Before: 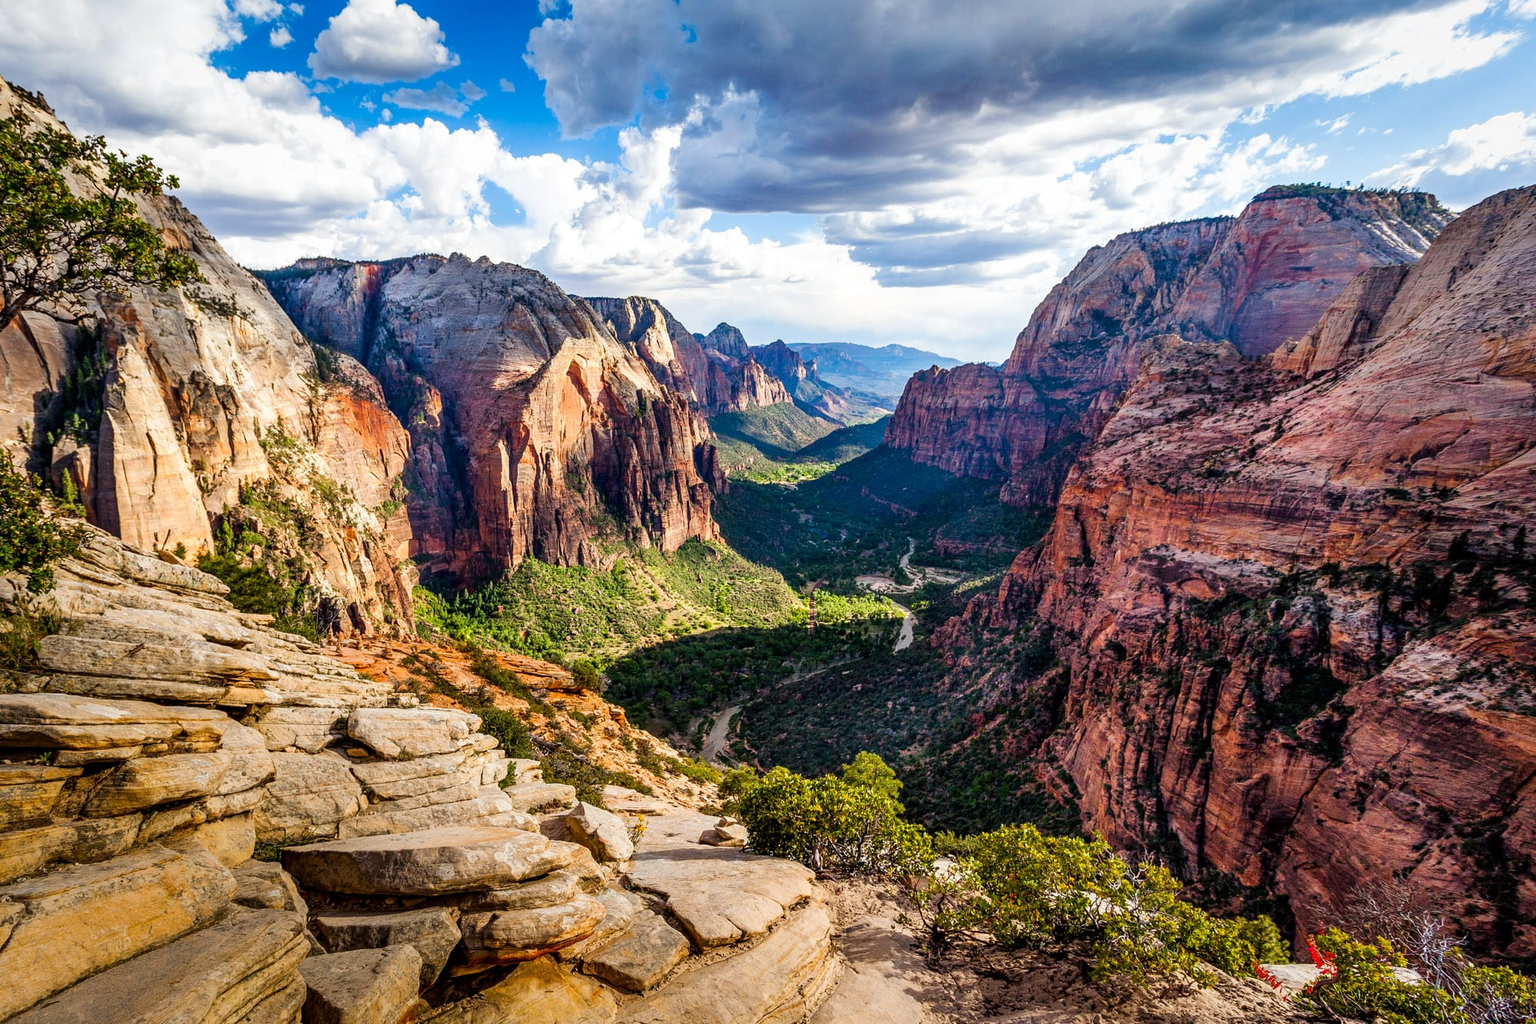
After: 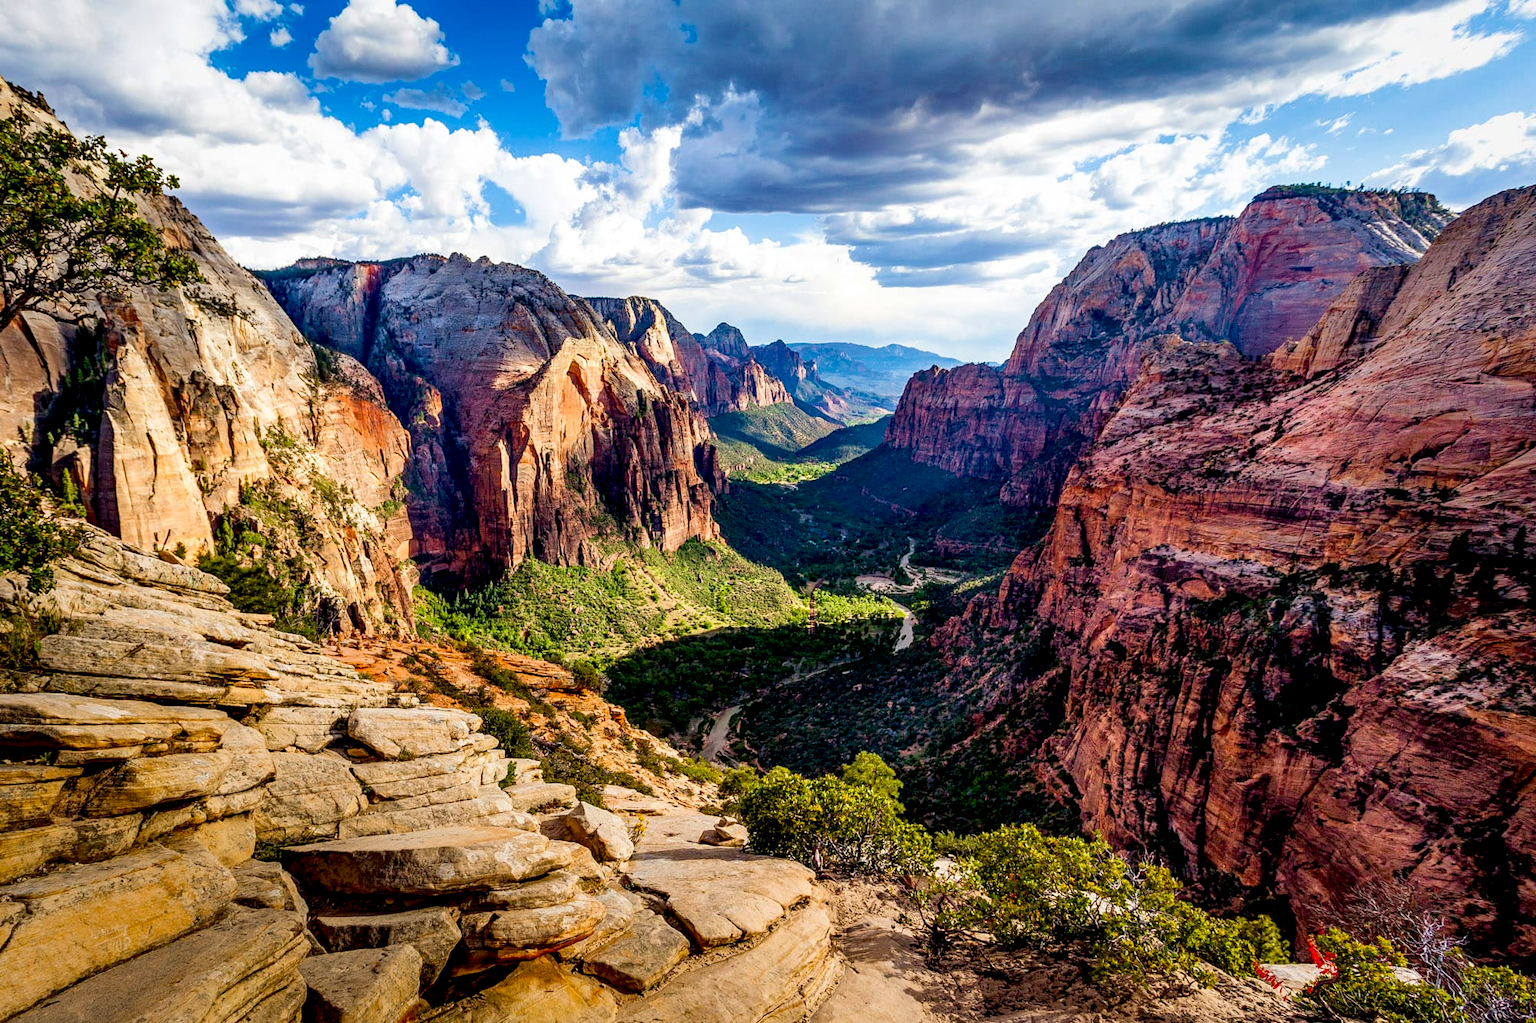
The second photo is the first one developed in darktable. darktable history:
velvia: on, module defaults
exposure: black level correction 0.012, compensate highlight preservation false
haze removal: compatibility mode true, adaptive false
